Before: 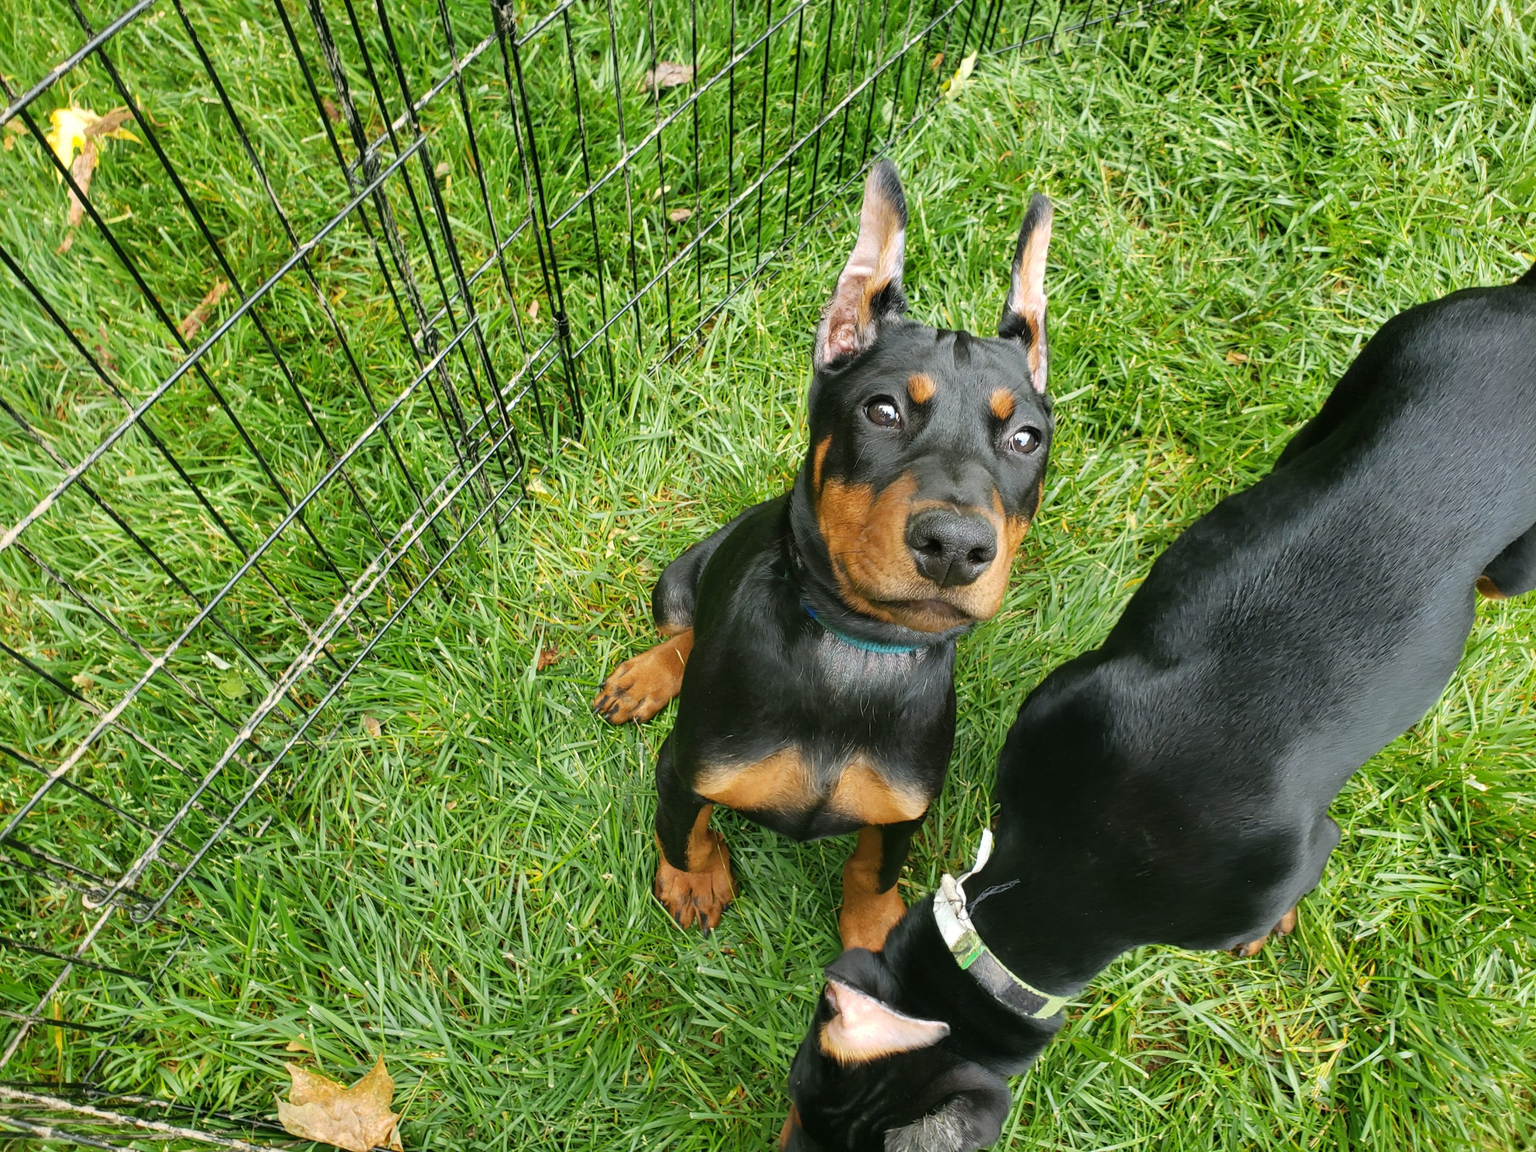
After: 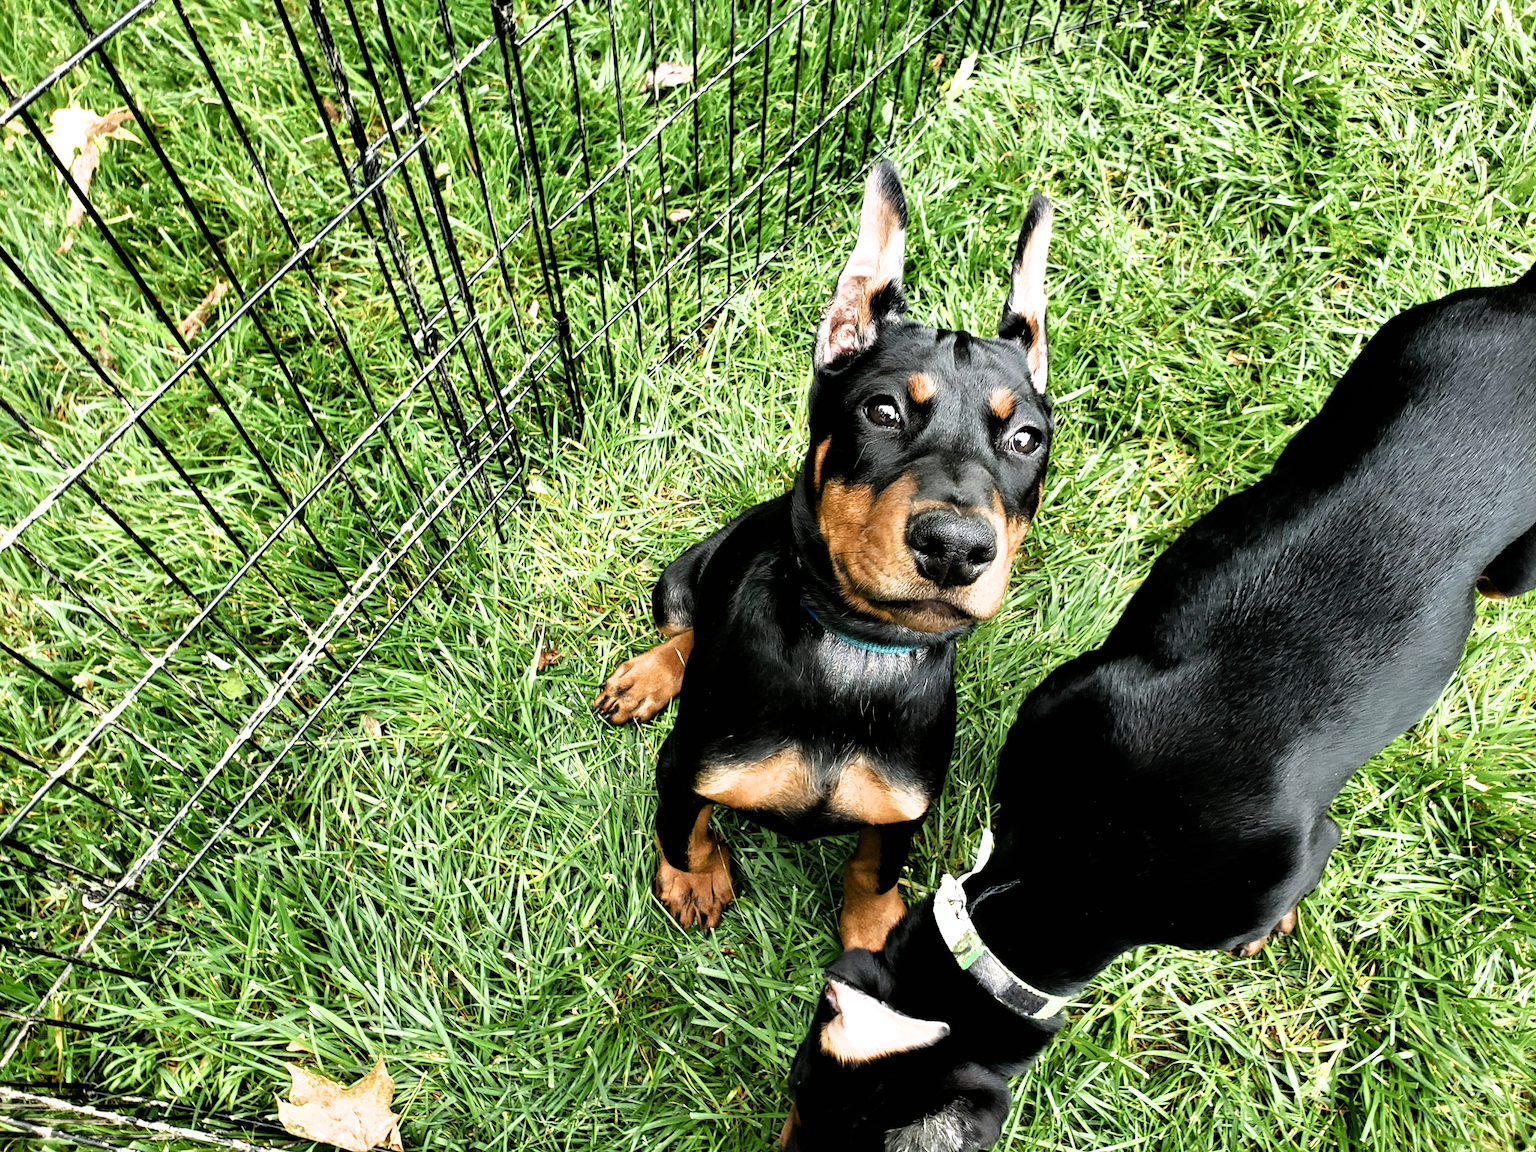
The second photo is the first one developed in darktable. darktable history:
filmic rgb: black relative exposure -8.23 EV, white relative exposure 2.2 EV, threshold 3.03 EV, hardness 7.15, latitude 86%, contrast 1.694, highlights saturation mix -4.29%, shadows ↔ highlights balance -2.82%, enable highlight reconstruction true
contrast equalizer: octaves 7, y [[0.6 ×6], [0.55 ×6], [0 ×6], [0 ×6], [0 ×6]], mix 0.295
